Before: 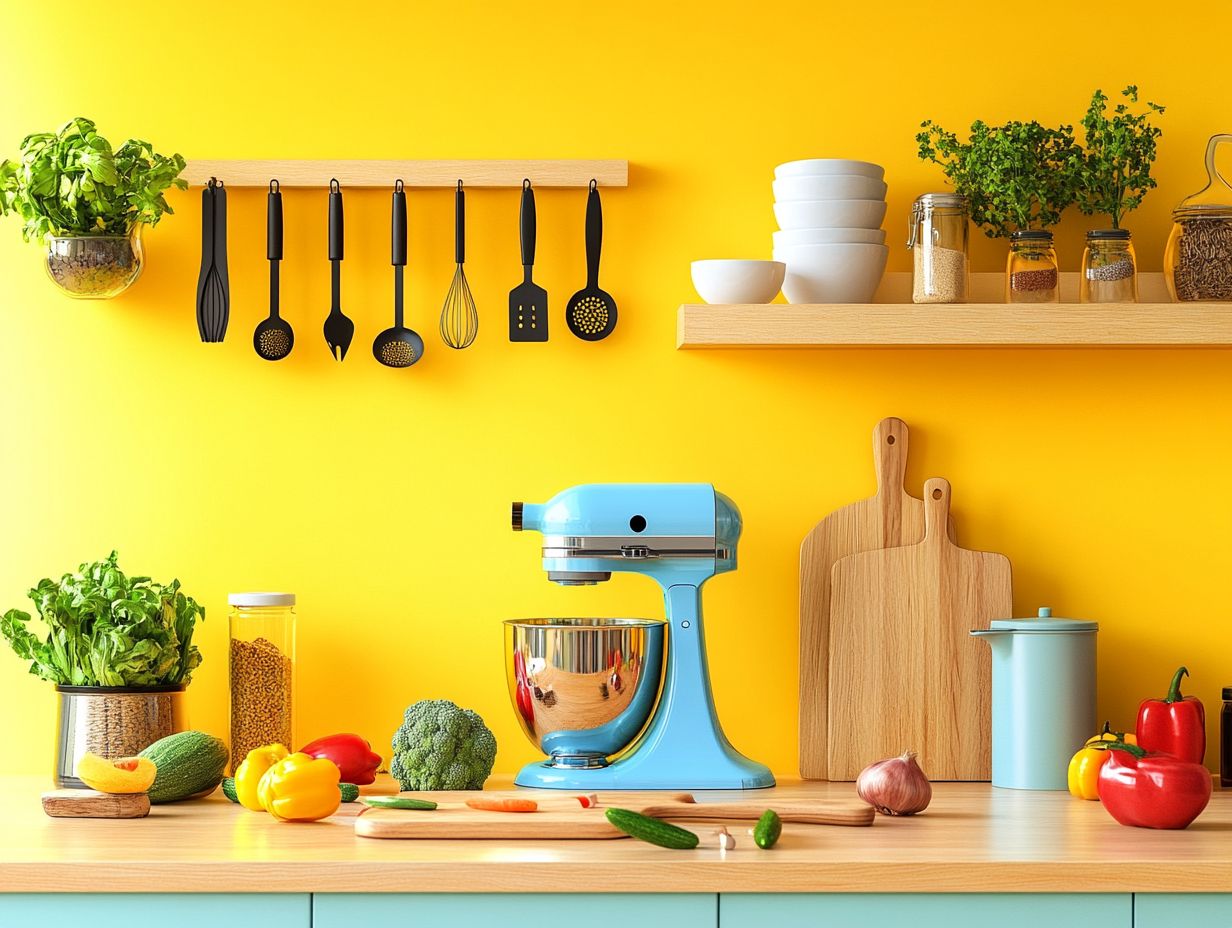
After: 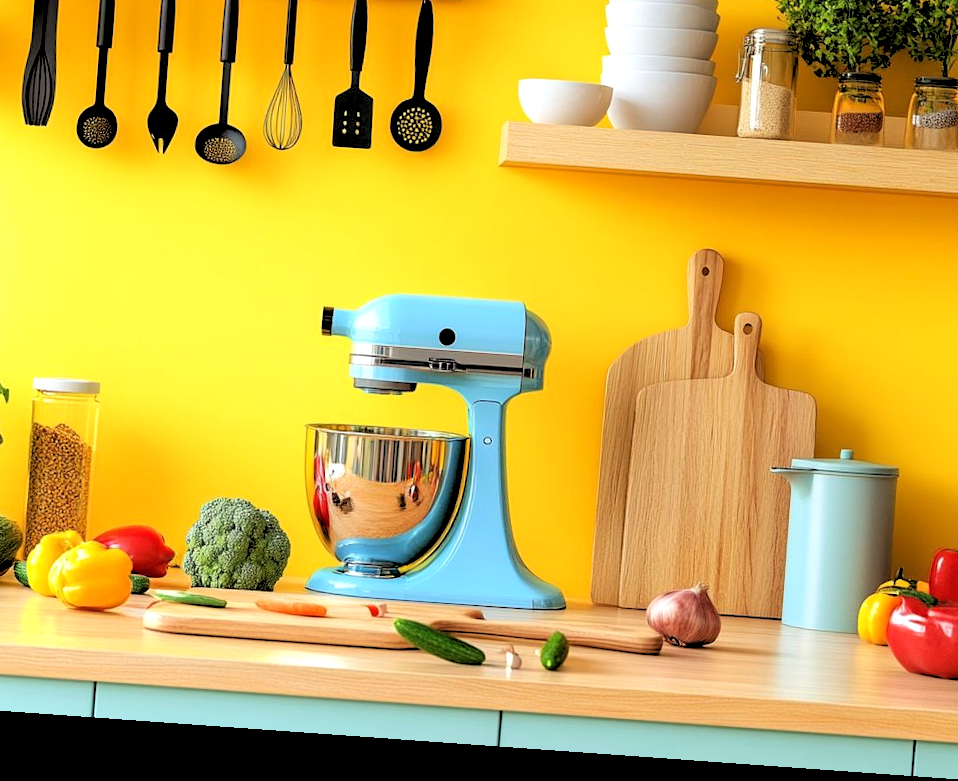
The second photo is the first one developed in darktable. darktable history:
crop: left 16.871%, top 22.857%, right 9.116%
rgb levels: levels [[0.029, 0.461, 0.922], [0, 0.5, 1], [0, 0.5, 1]]
rotate and perspective: rotation 4.1°, automatic cropping off
